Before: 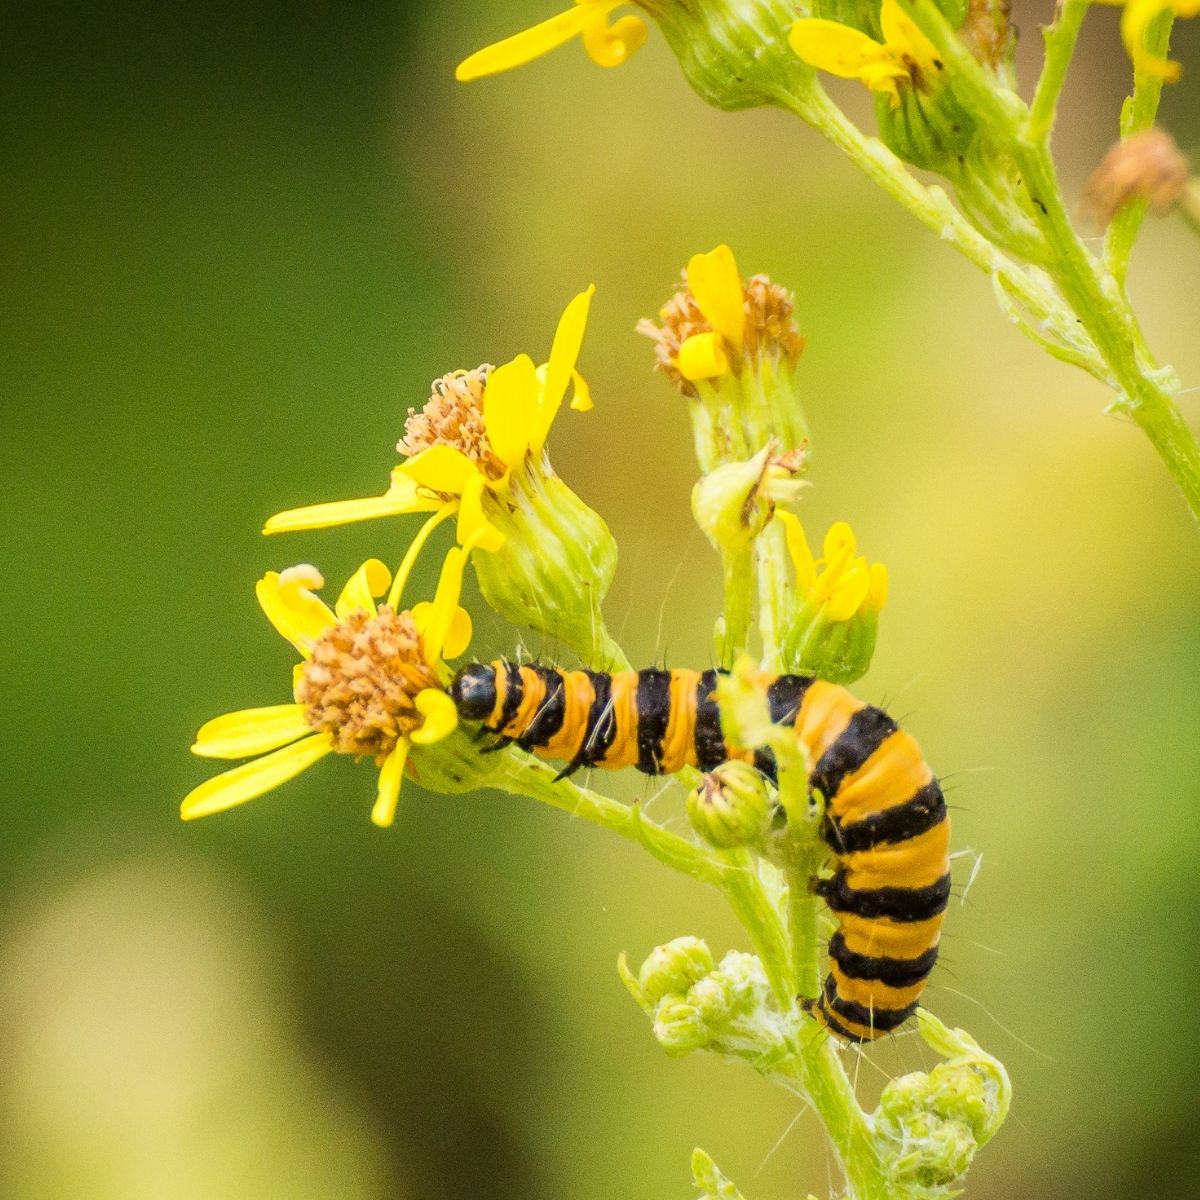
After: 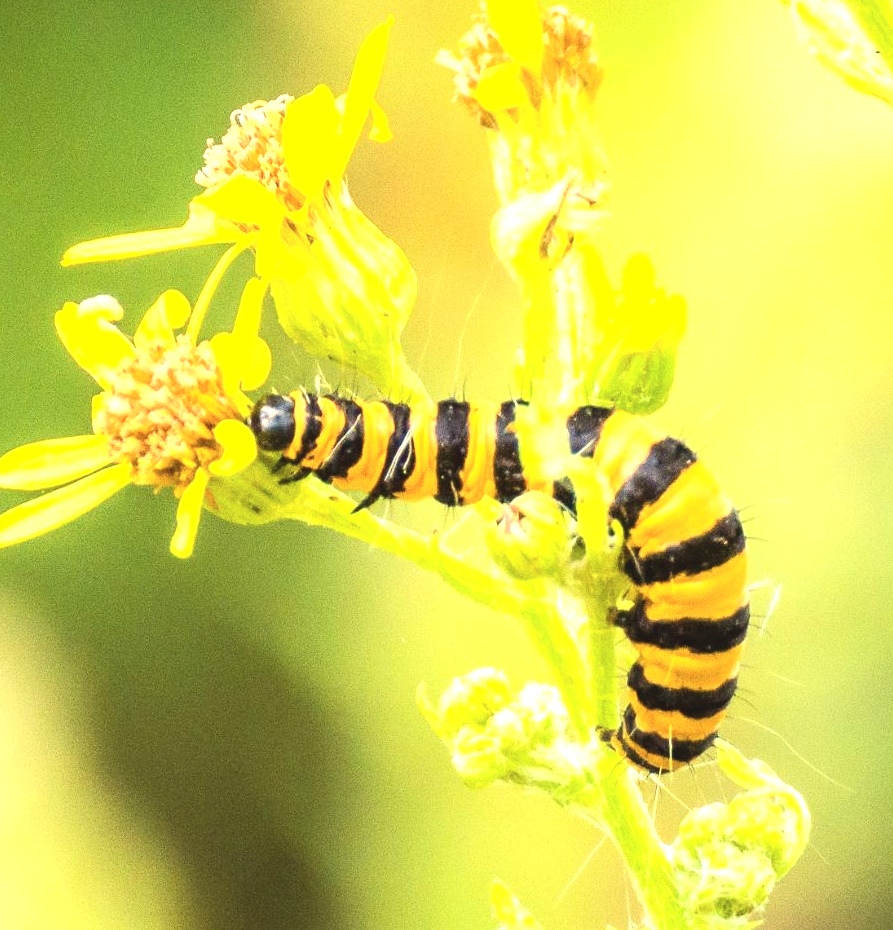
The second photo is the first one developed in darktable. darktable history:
exposure: black level correction -0.005, exposure 1 EV, compensate highlight preservation false
contrast brightness saturation: contrast 0.14
crop: left 16.821%, top 22.474%, right 8.758%
